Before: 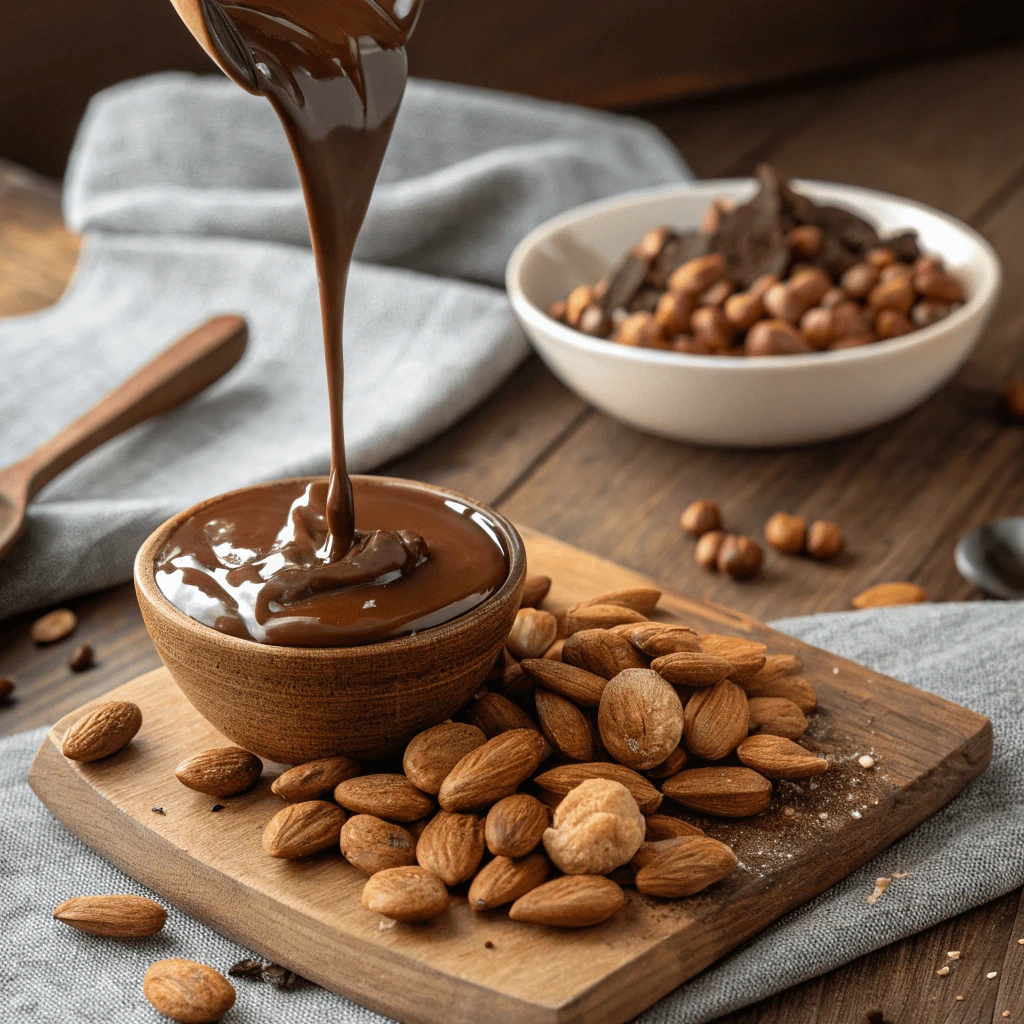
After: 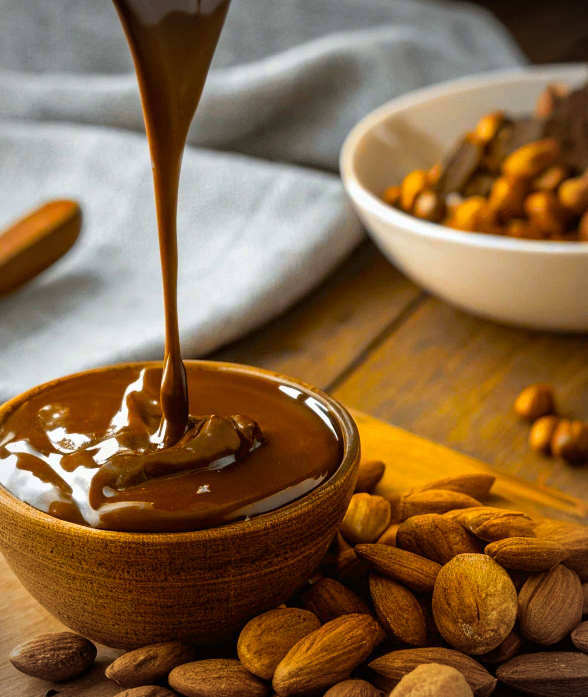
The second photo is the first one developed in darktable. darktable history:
vignetting: unbound false
color balance rgb: shadows lift › chroma 0.966%, shadows lift › hue 113.57°, perceptual saturation grading › global saturation 65.478%, perceptual saturation grading › highlights 50.144%, perceptual saturation grading › shadows 29.408%, global vibrance 9.947%
crop: left 16.234%, top 11.257%, right 26.263%, bottom 20.581%
